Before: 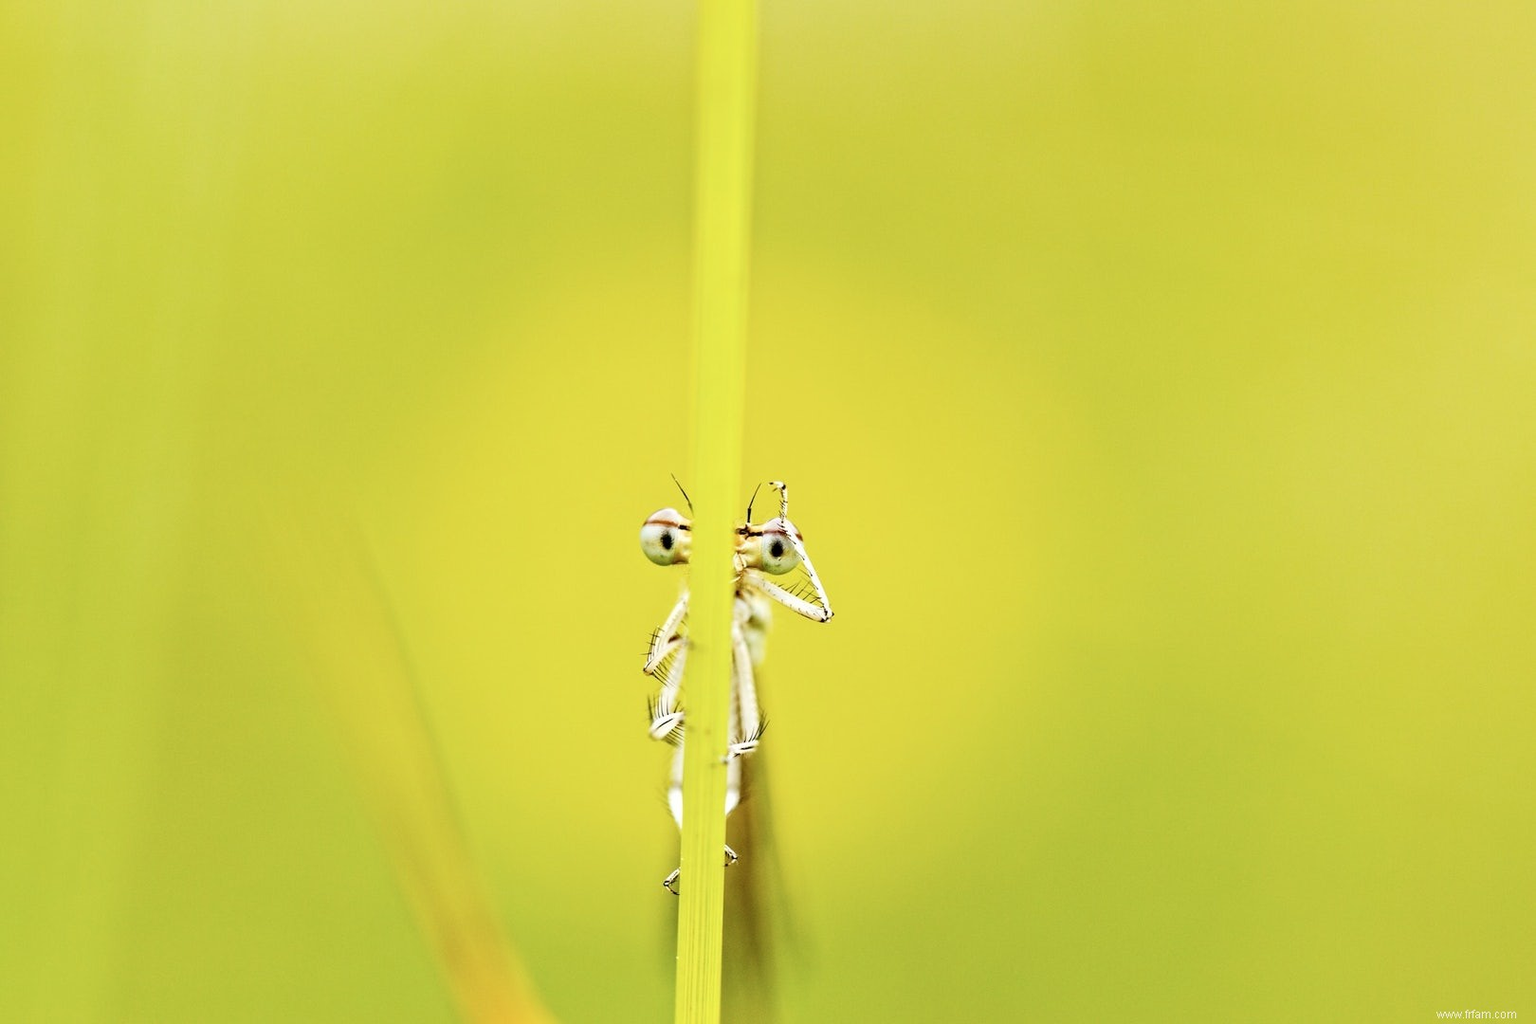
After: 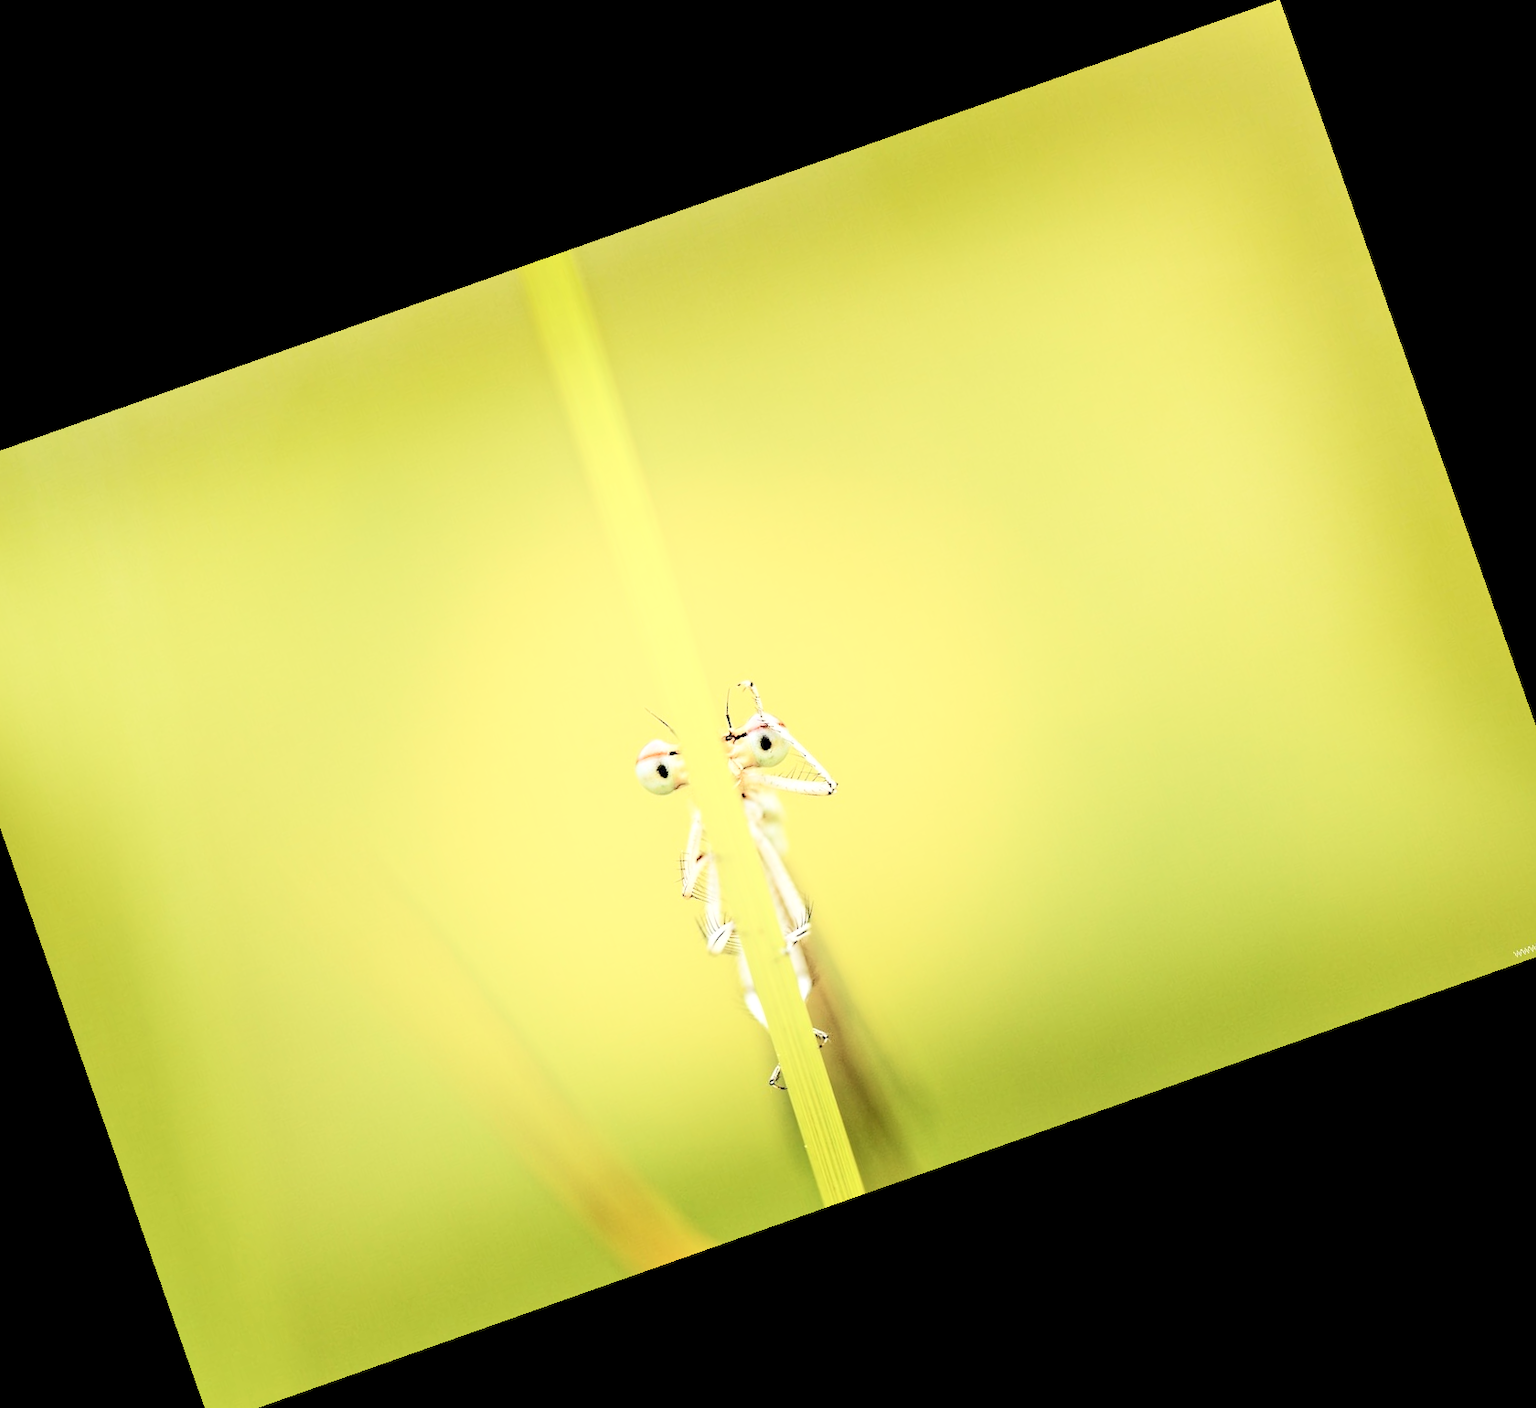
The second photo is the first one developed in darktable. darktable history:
local contrast: highlights 100%, shadows 100%, detail 120%, midtone range 0.2
crop and rotate: angle 19.43°, left 6.812%, right 4.125%, bottom 1.087%
shadows and highlights: highlights 70.7, soften with gaussian
